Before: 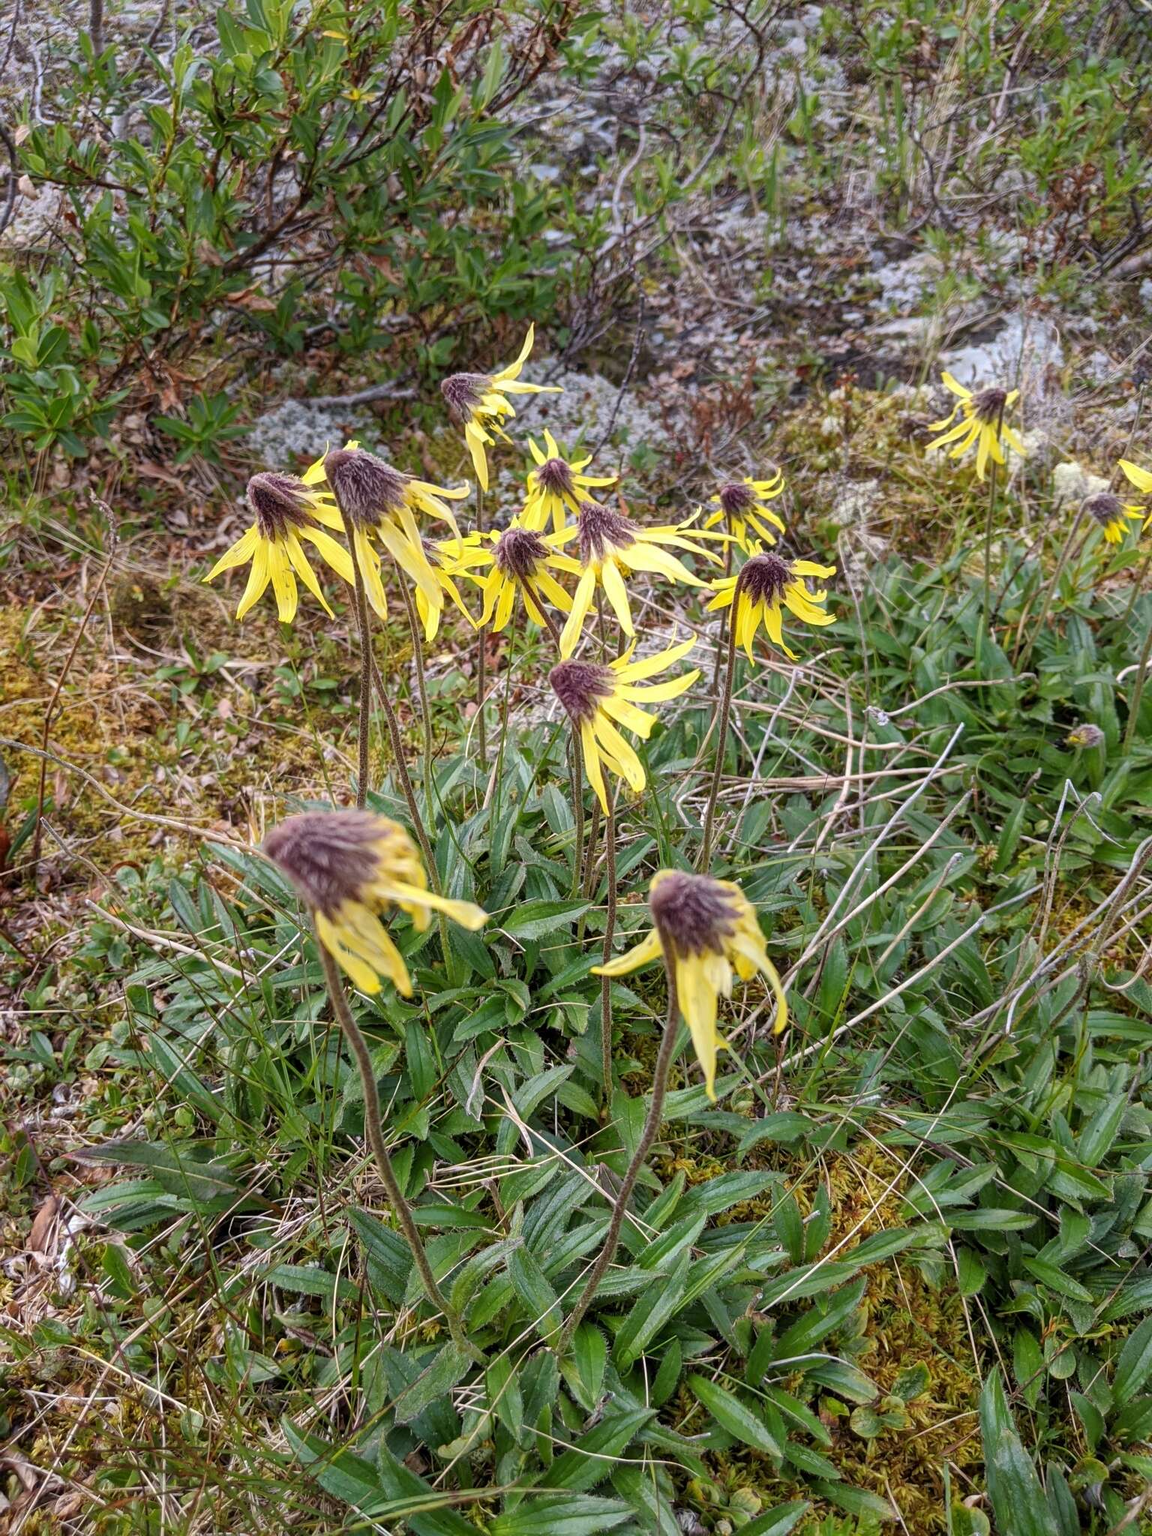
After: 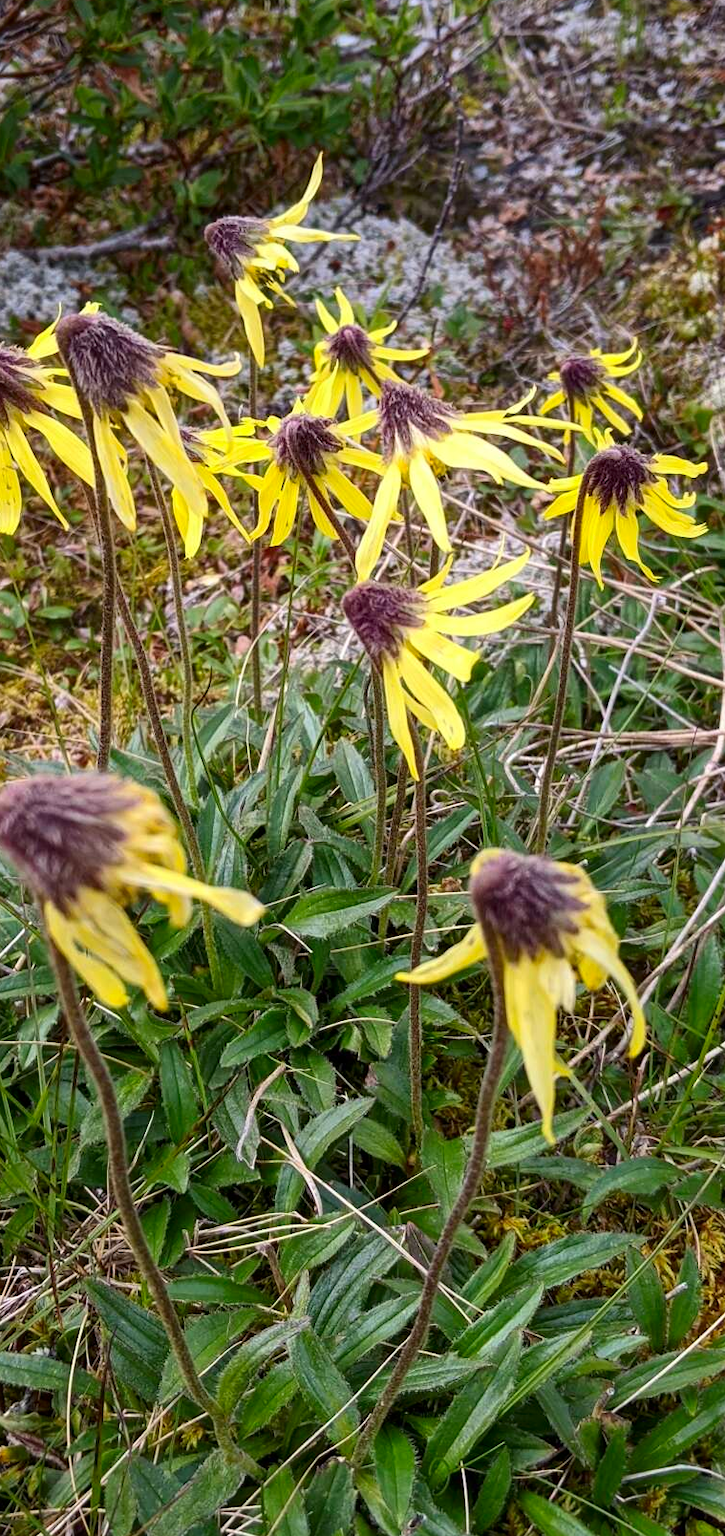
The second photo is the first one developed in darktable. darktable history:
crop and rotate: angle 0.02°, left 24.353%, top 13.219%, right 26.156%, bottom 8.224%
shadows and highlights: shadows -24.28, highlights 49.77, soften with gaussian
contrast brightness saturation: contrast 0.13, brightness -0.05, saturation 0.16
